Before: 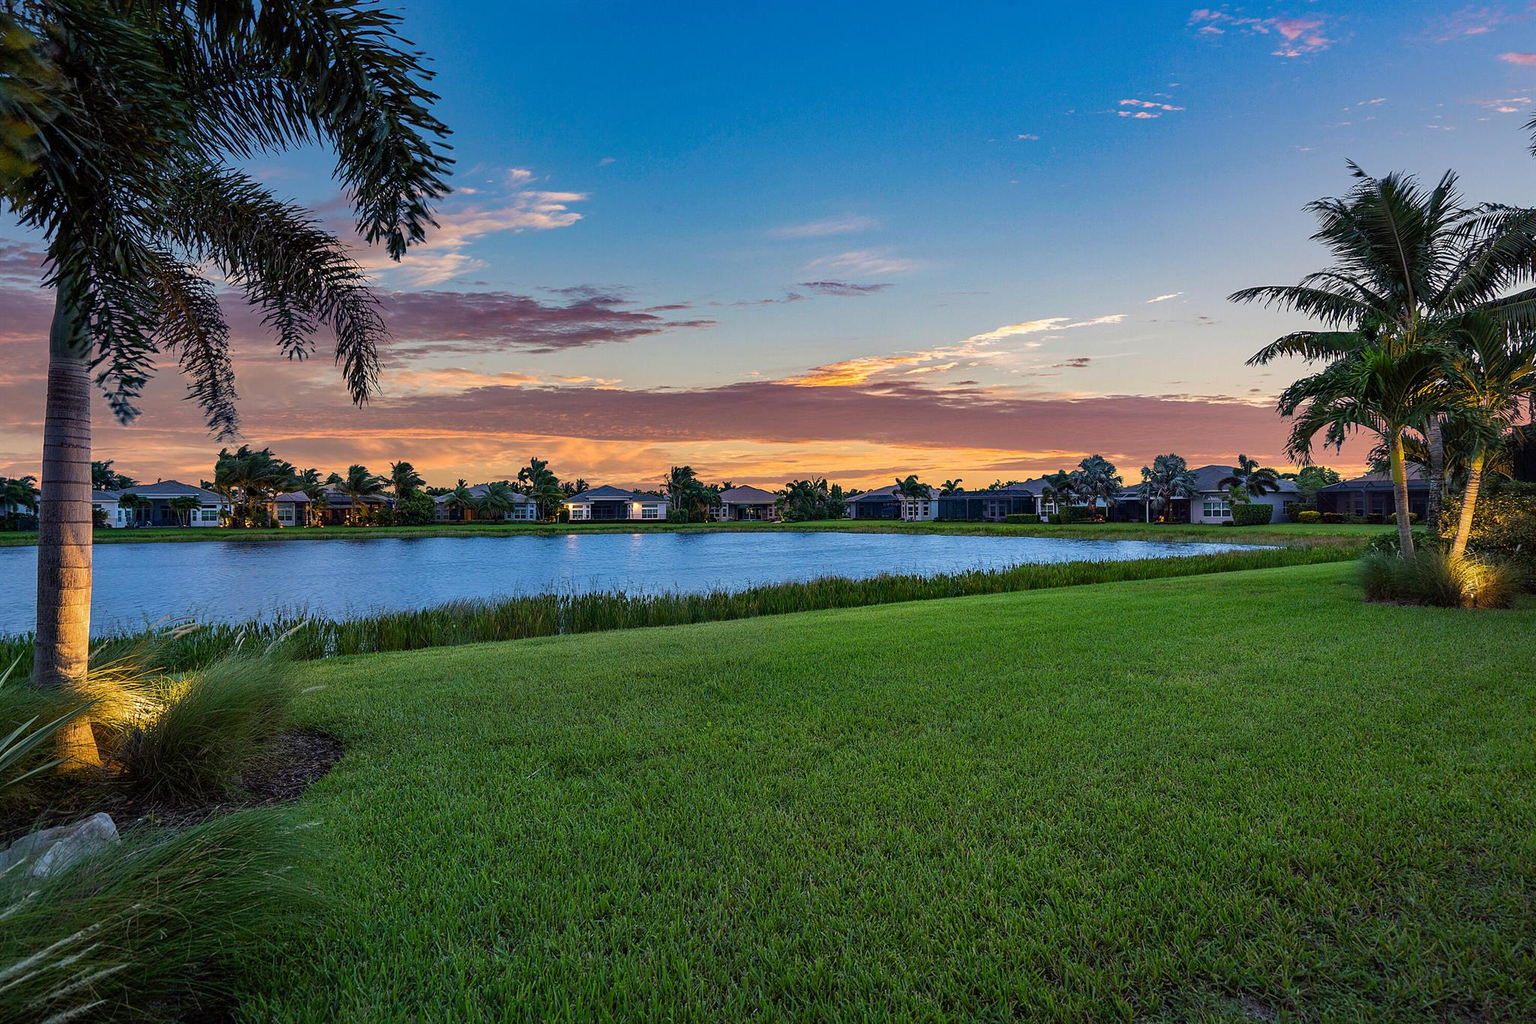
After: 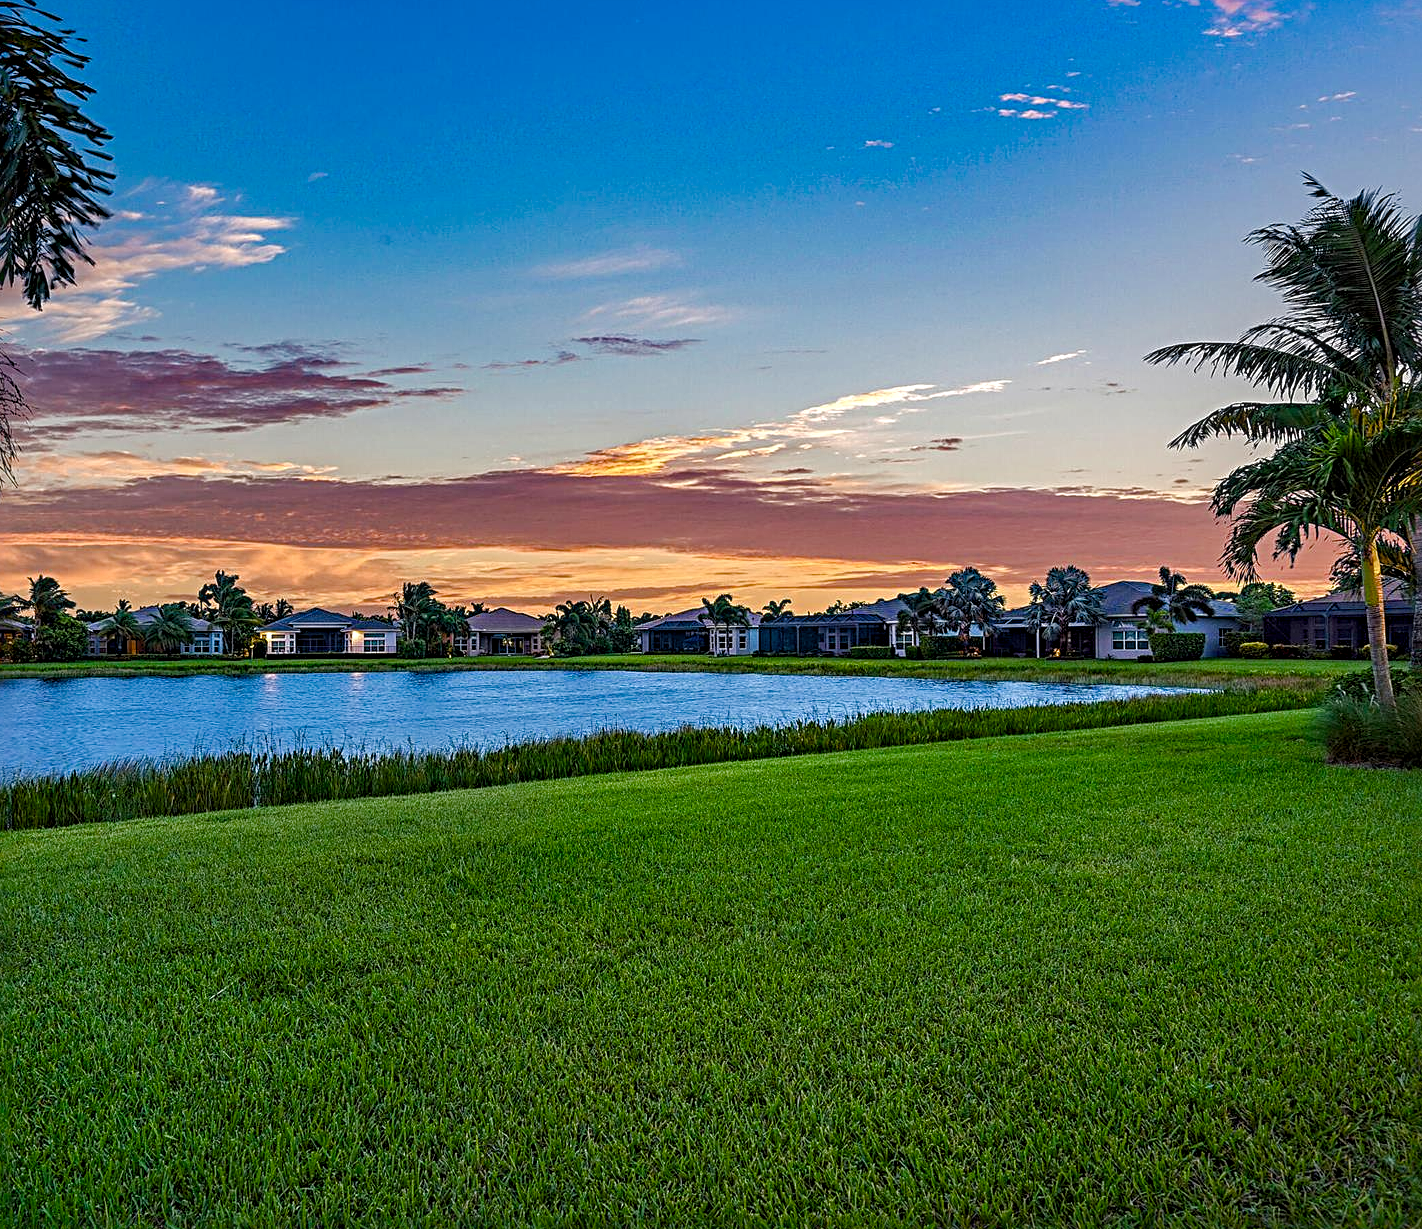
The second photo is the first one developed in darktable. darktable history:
color balance rgb: perceptual saturation grading › global saturation -0.011%, perceptual saturation grading › highlights -17.022%, perceptual saturation grading › mid-tones 32.856%, perceptual saturation grading › shadows 50.39%, global vibrance 5.294%
crop and rotate: left 24.066%, top 2.866%, right 6.497%, bottom 7.042%
local contrast: on, module defaults
sharpen: radius 4.909
